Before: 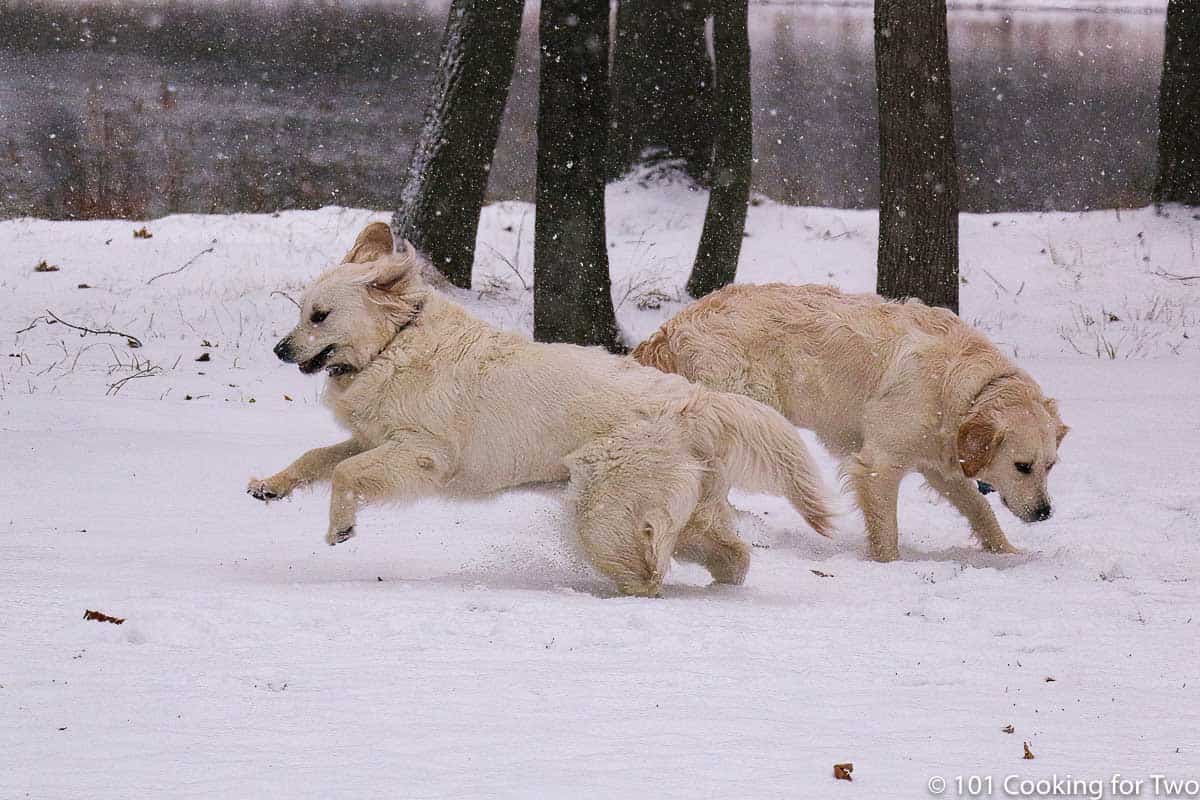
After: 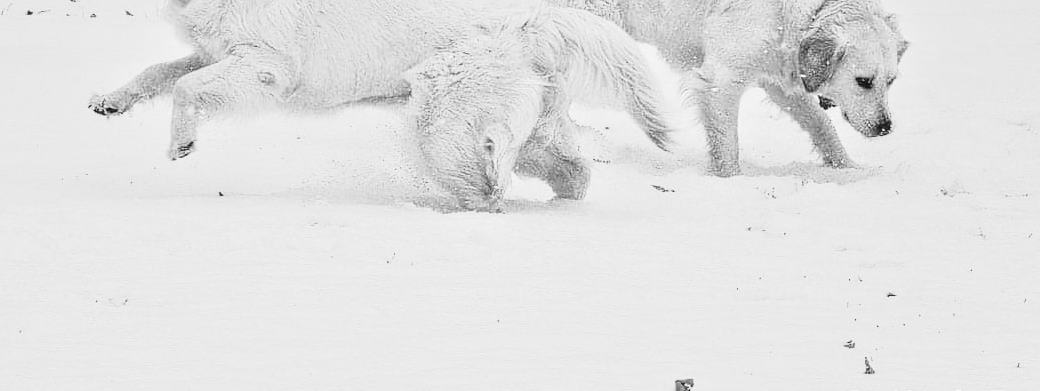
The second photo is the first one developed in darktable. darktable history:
crop and rotate: left 13.306%, top 48.129%, bottom 2.928%
base curve: curves: ch0 [(0, 0) (0.028, 0.03) (0.121, 0.232) (0.46, 0.748) (0.859, 0.968) (1, 1)], preserve colors none
monochrome: a 26.22, b 42.67, size 0.8
local contrast: detail 115%
exposure: exposure 0.781 EV, compensate highlight preservation false
